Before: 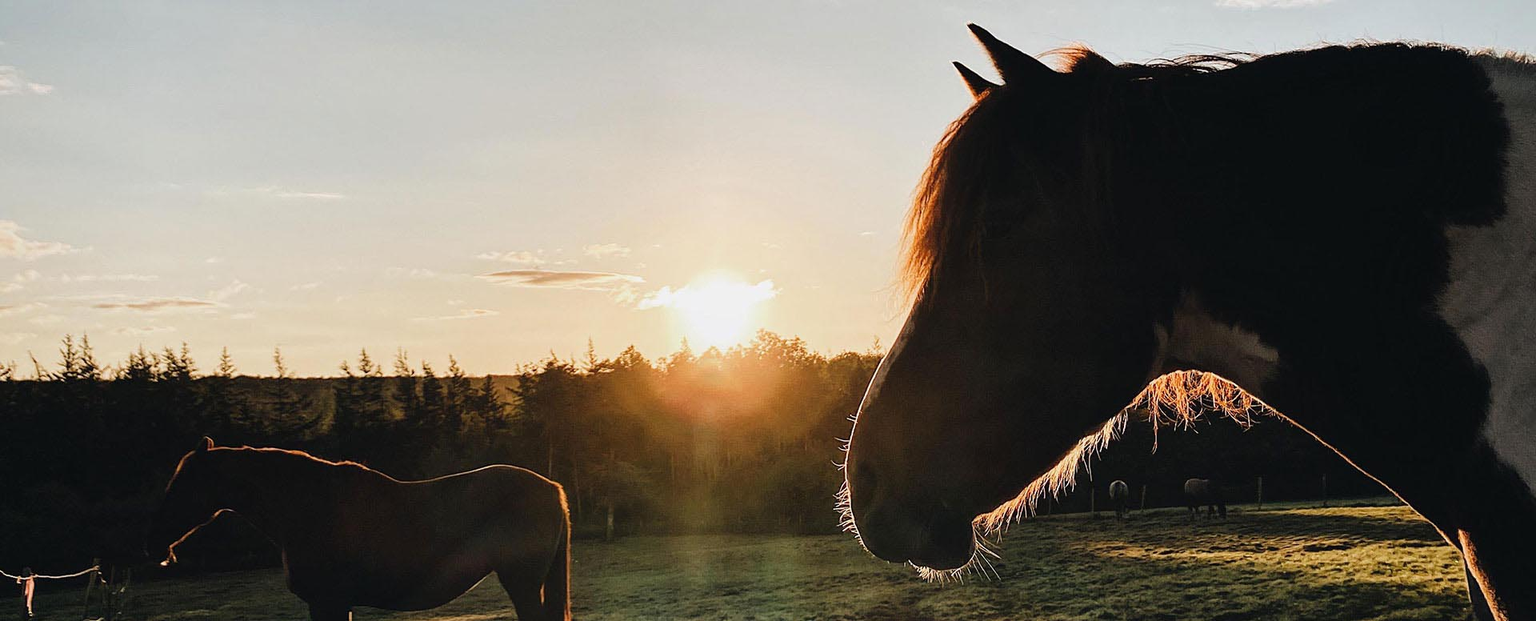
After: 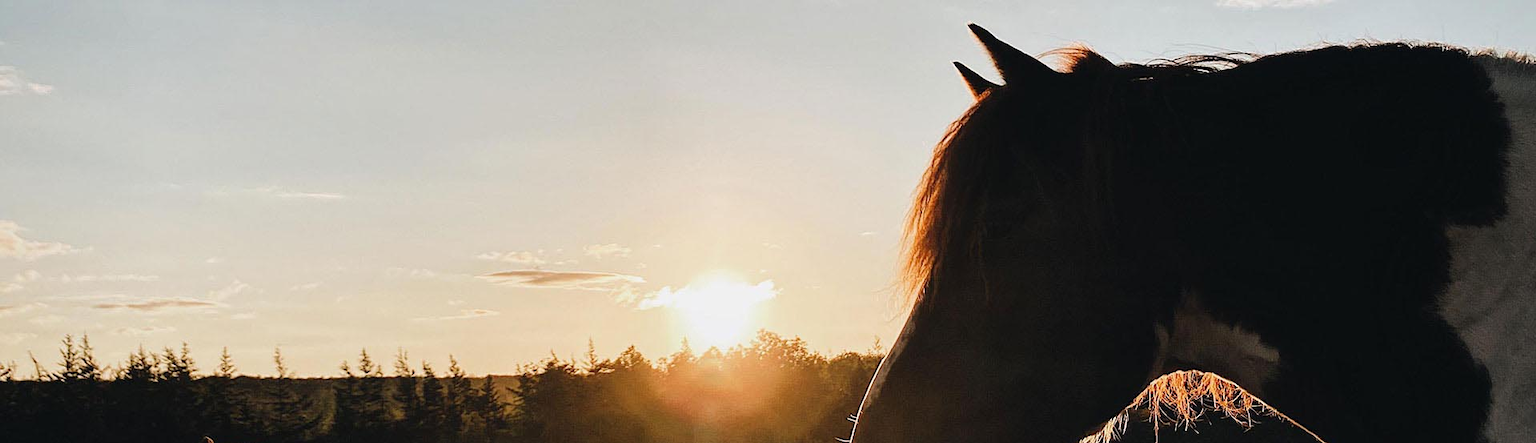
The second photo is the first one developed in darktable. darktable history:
crop: right 0.001%, bottom 28.602%
